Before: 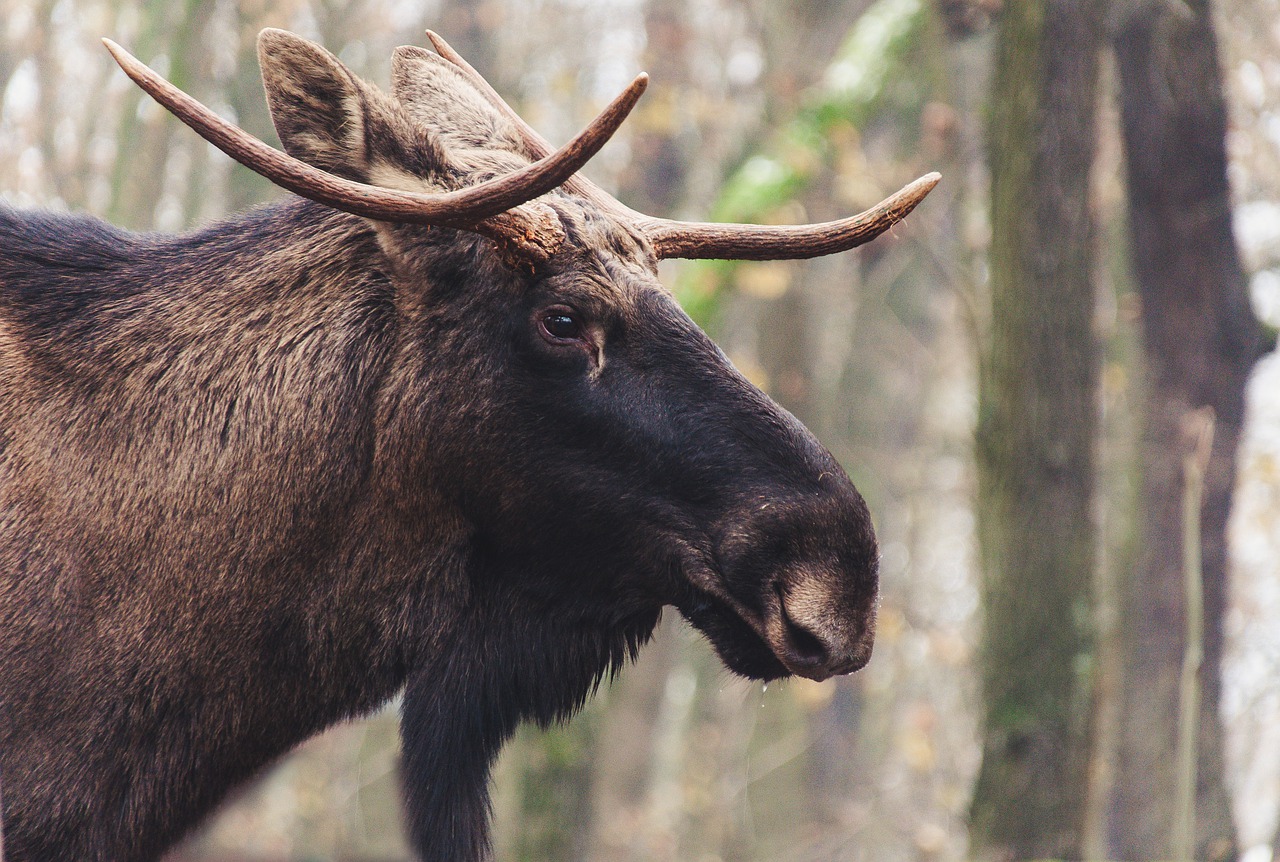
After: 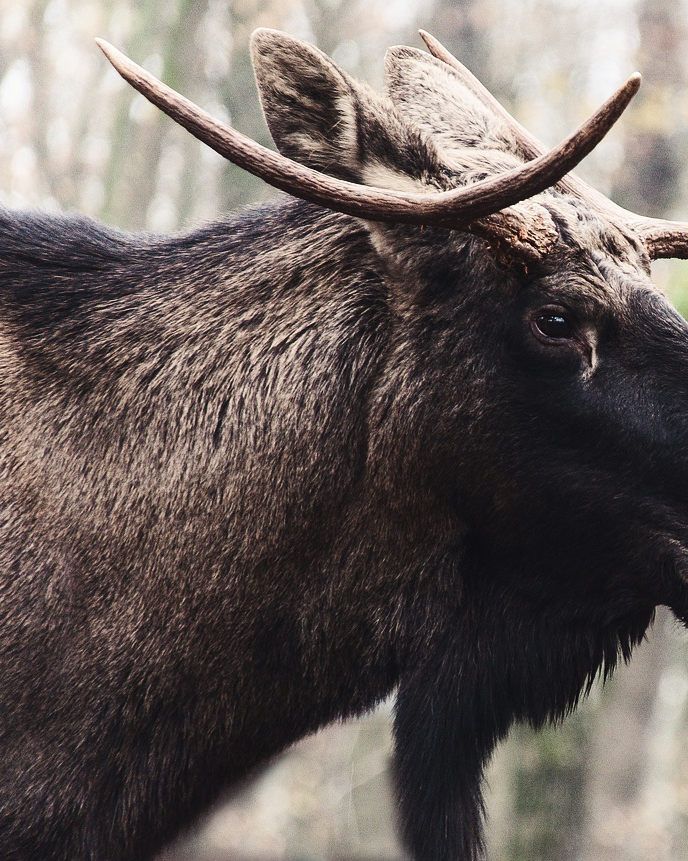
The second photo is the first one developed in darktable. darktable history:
crop: left 0.587%, right 45.588%, bottom 0.086%
contrast brightness saturation: contrast 0.25, saturation -0.31
